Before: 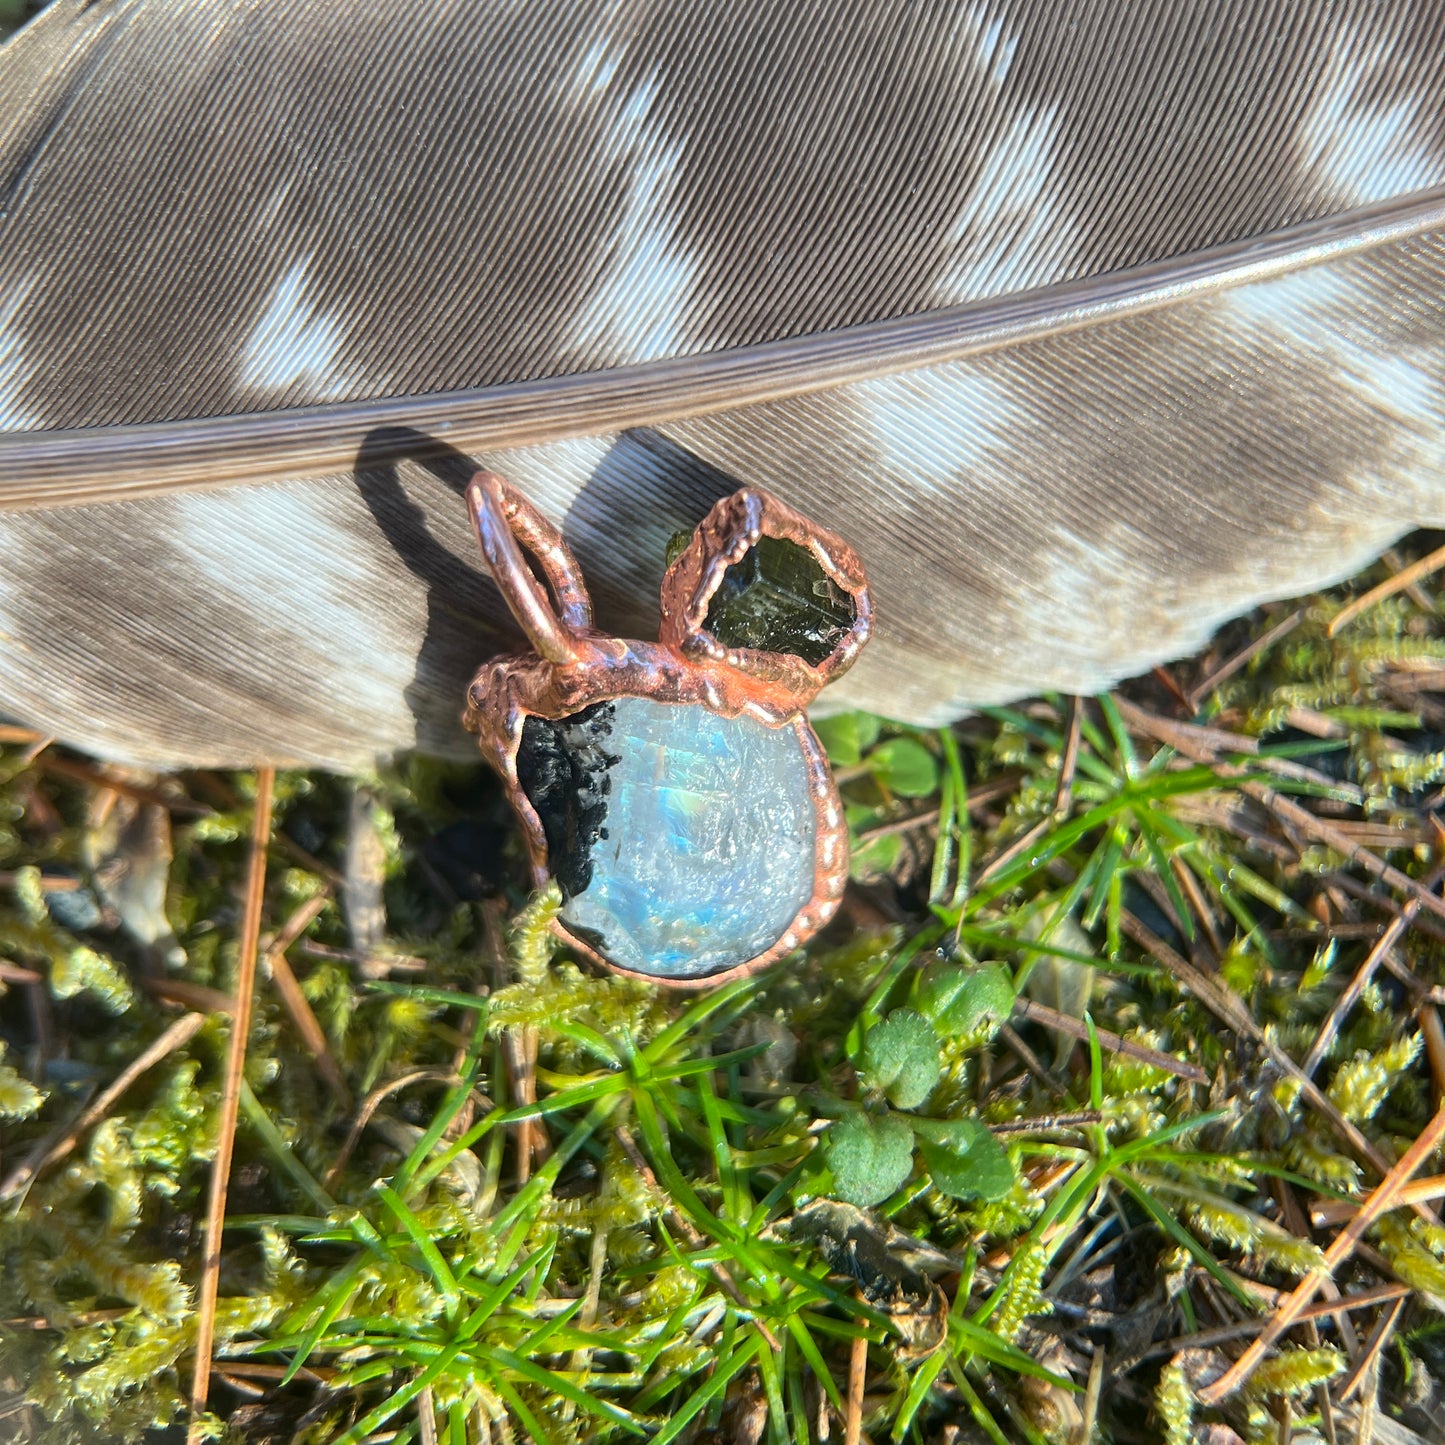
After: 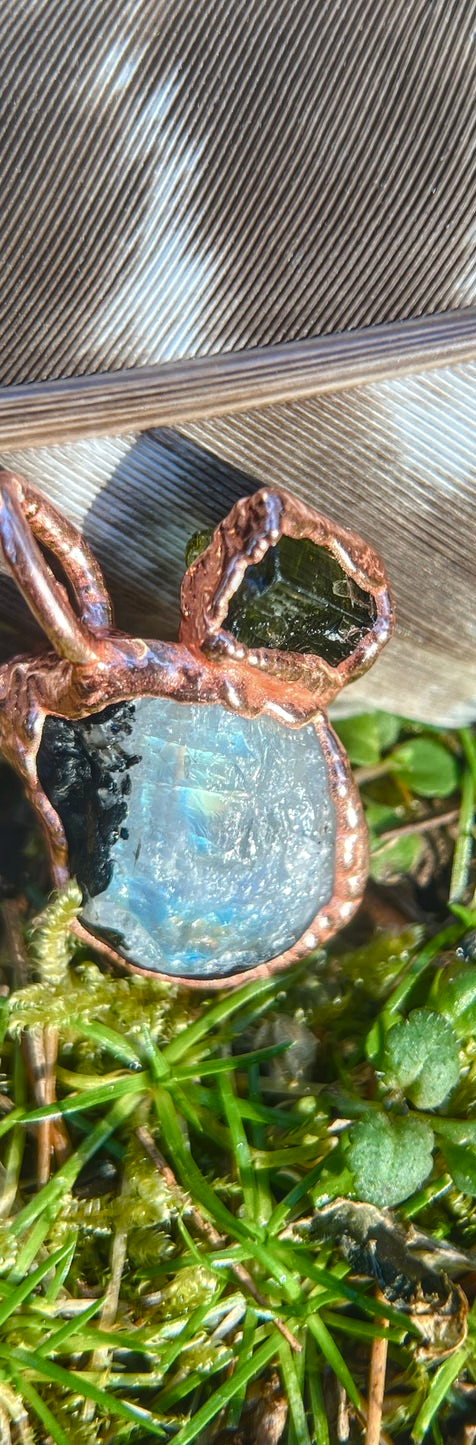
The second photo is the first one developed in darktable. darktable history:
exposure: black level correction -0.012, exposure -0.187 EV, compensate highlight preservation false
crop: left 33.281%, right 33.717%
local contrast: detail 139%
color balance rgb: white fulcrum 0.074 EV, perceptual saturation grading › global saturation 20%, perceptual saturation grading › highlights -49.152%, perceptual saturation grading › shadows 25.132%, global vibrance 30.098%
